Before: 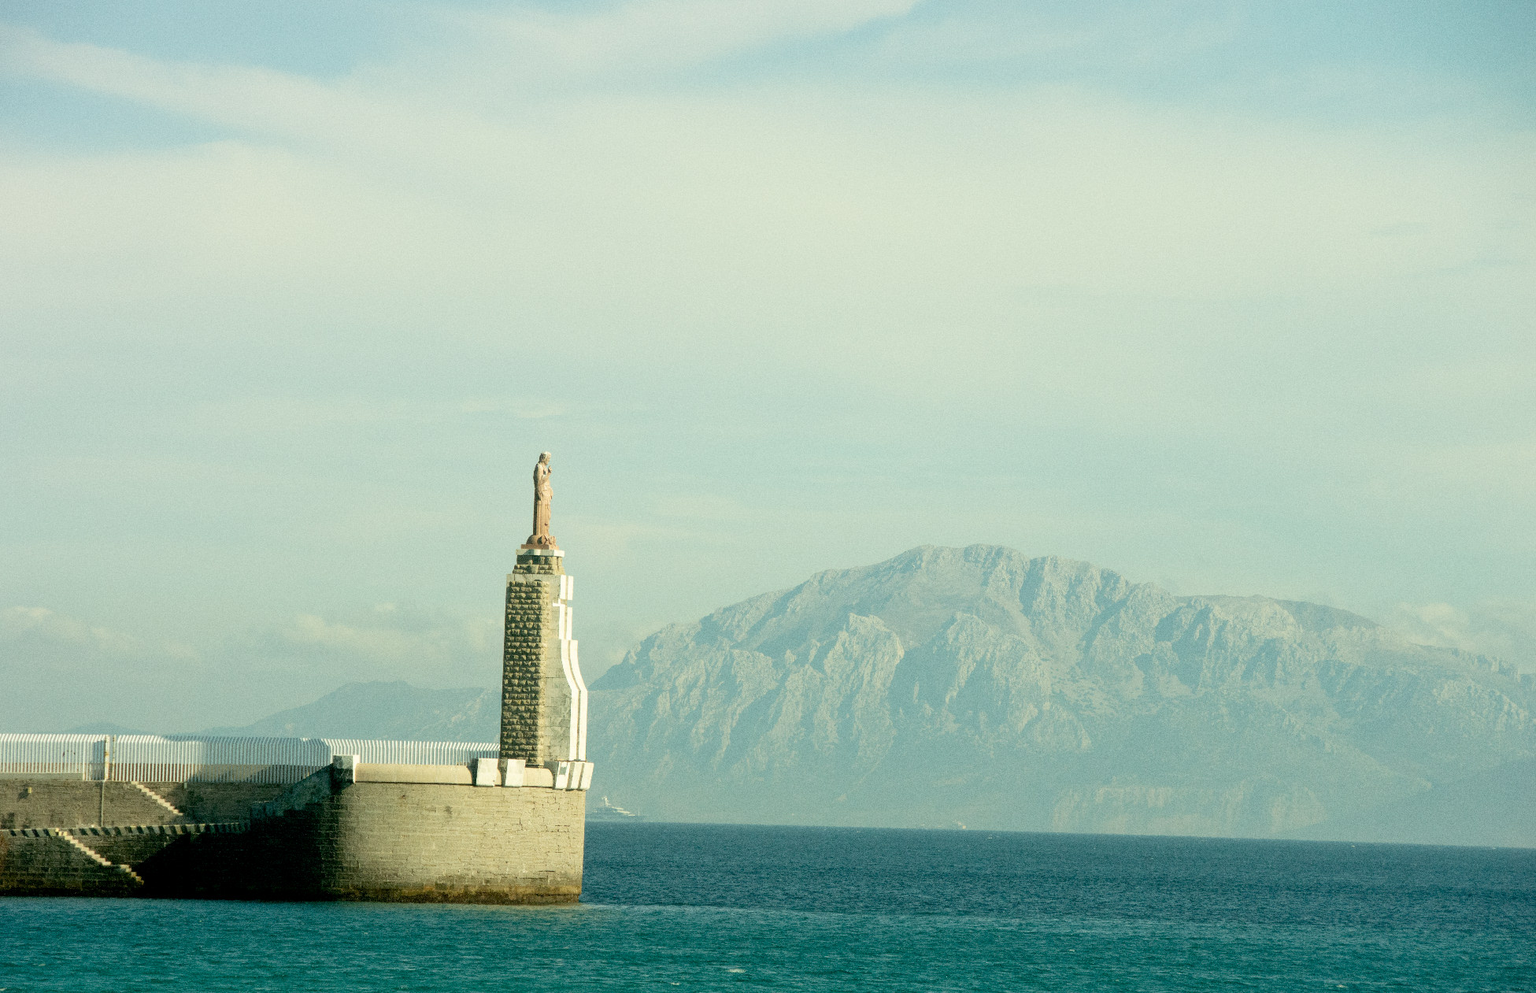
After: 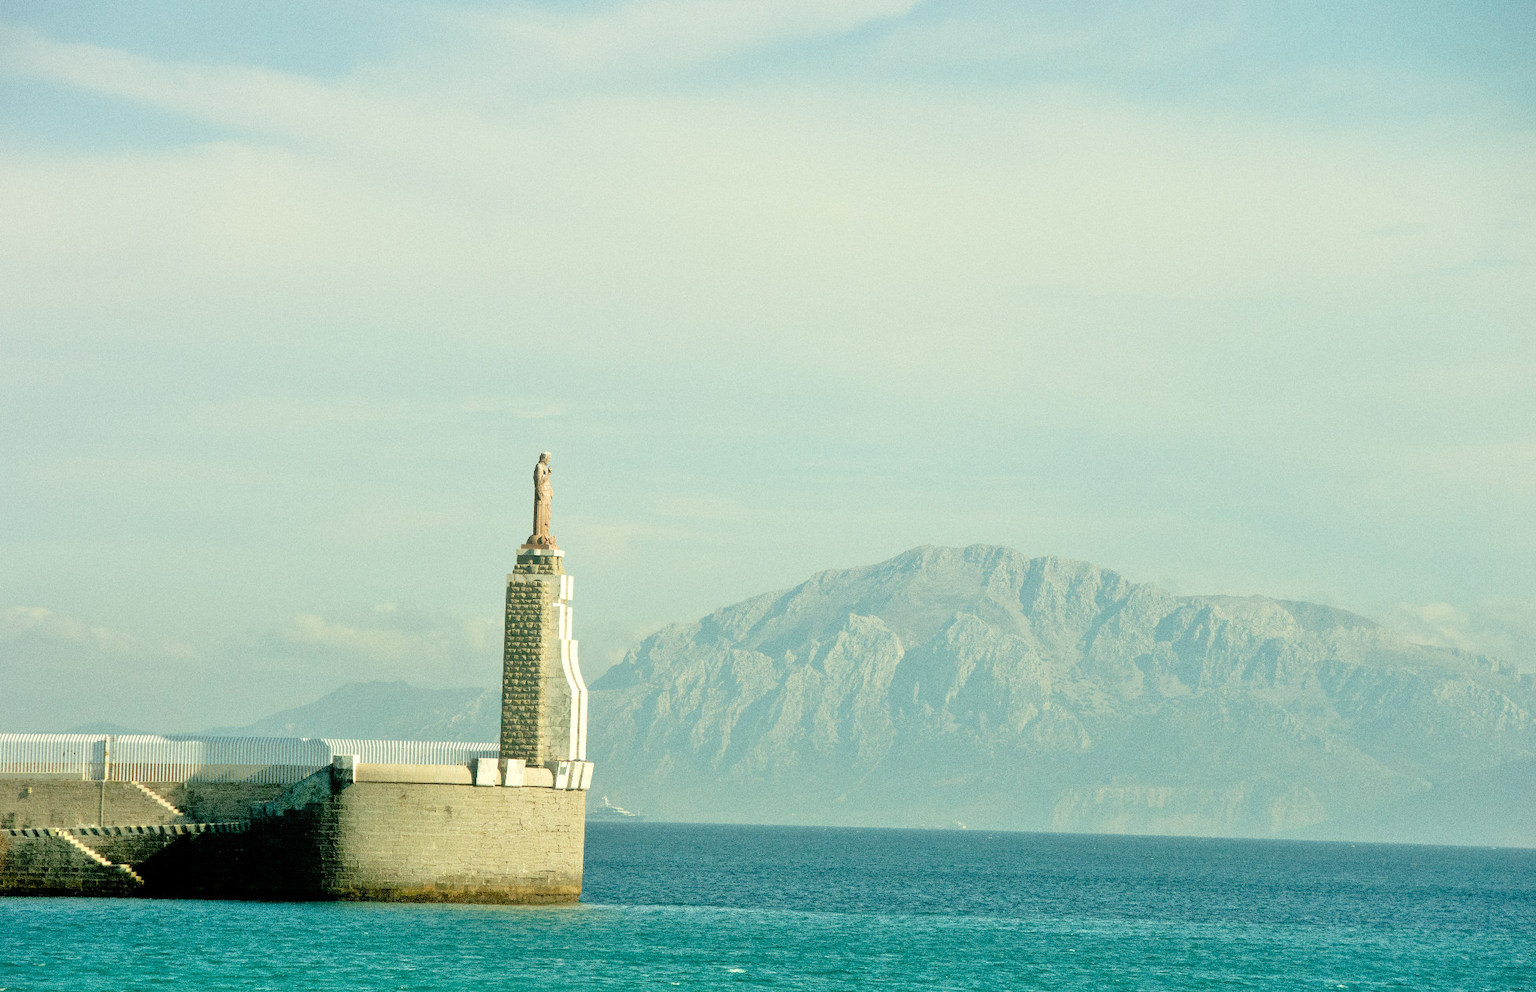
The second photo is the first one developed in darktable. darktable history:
tone equalizer: -7 EV 0.15 EV, -6 EV 0.6 EV, -5 EV 1.15 EV, -4 EV 1.33 EV, -3 EV 1.15 EV, -2 EV 0.6 EV, -1 EV 0.15 EV, mask exposure compensation -0.5 EV
white balance: emerald 1
